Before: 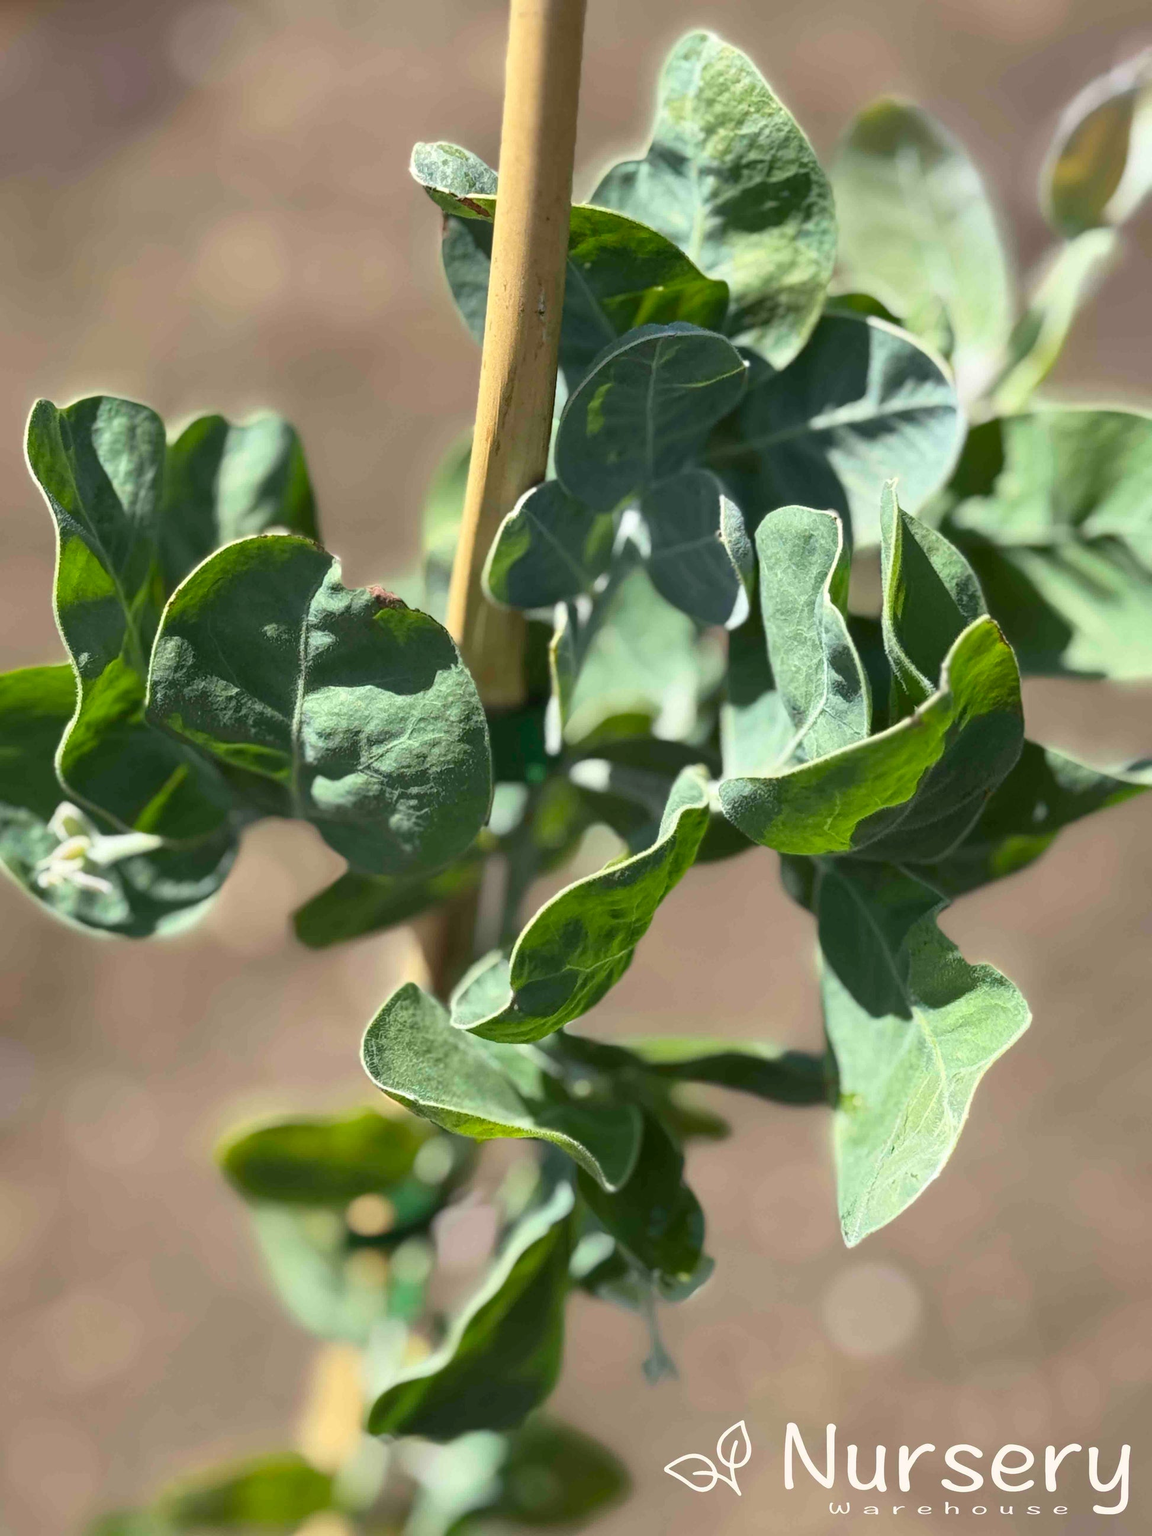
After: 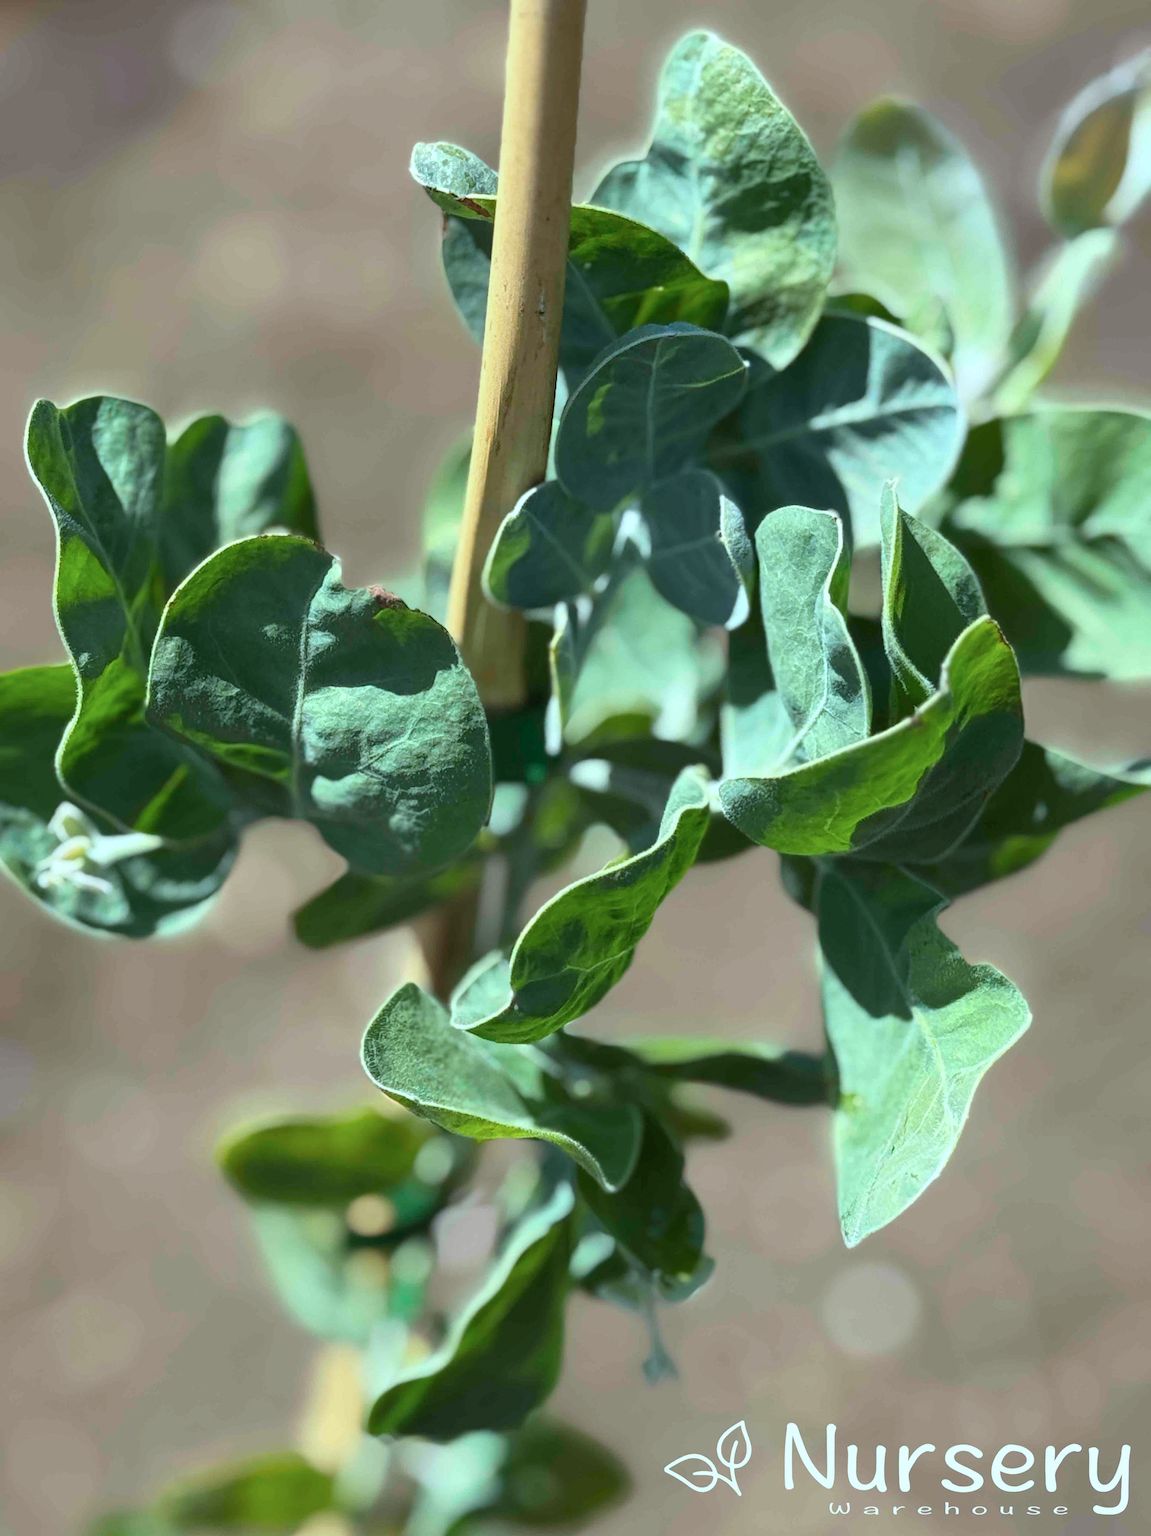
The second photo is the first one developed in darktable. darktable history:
tone equalizer: -7 EV 0.126 EV
color correction: highlights a* -10.32, highlights b* -10.54
